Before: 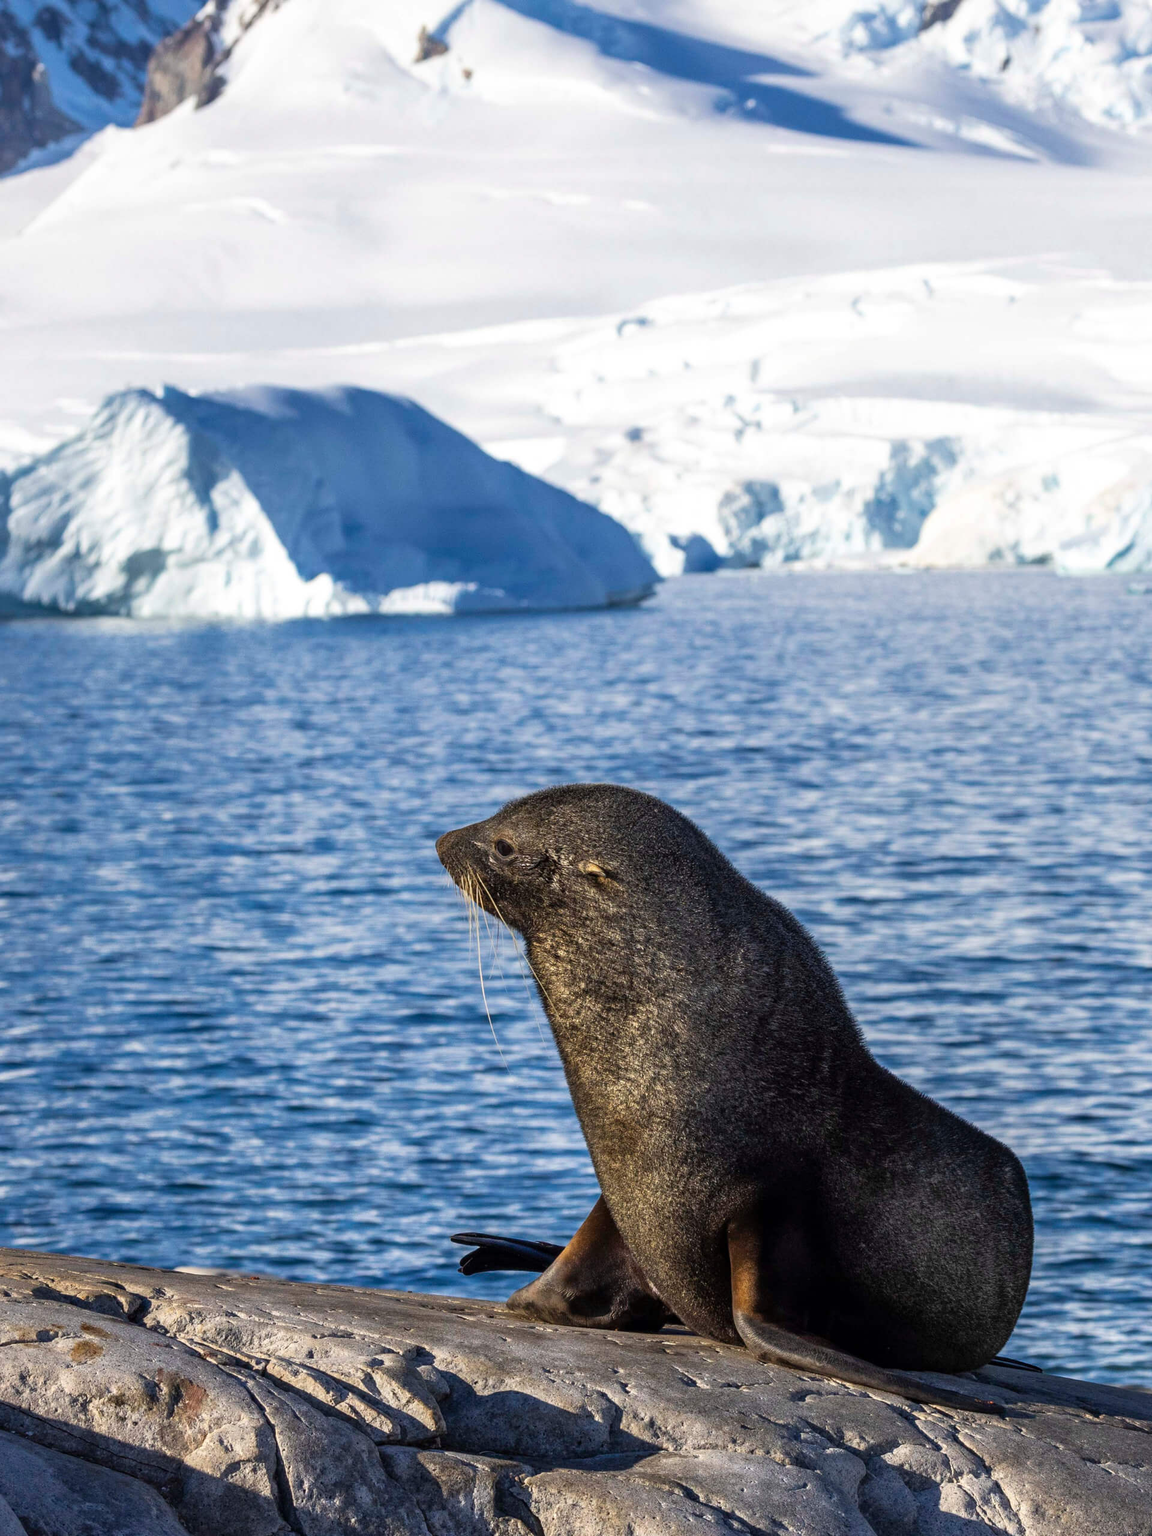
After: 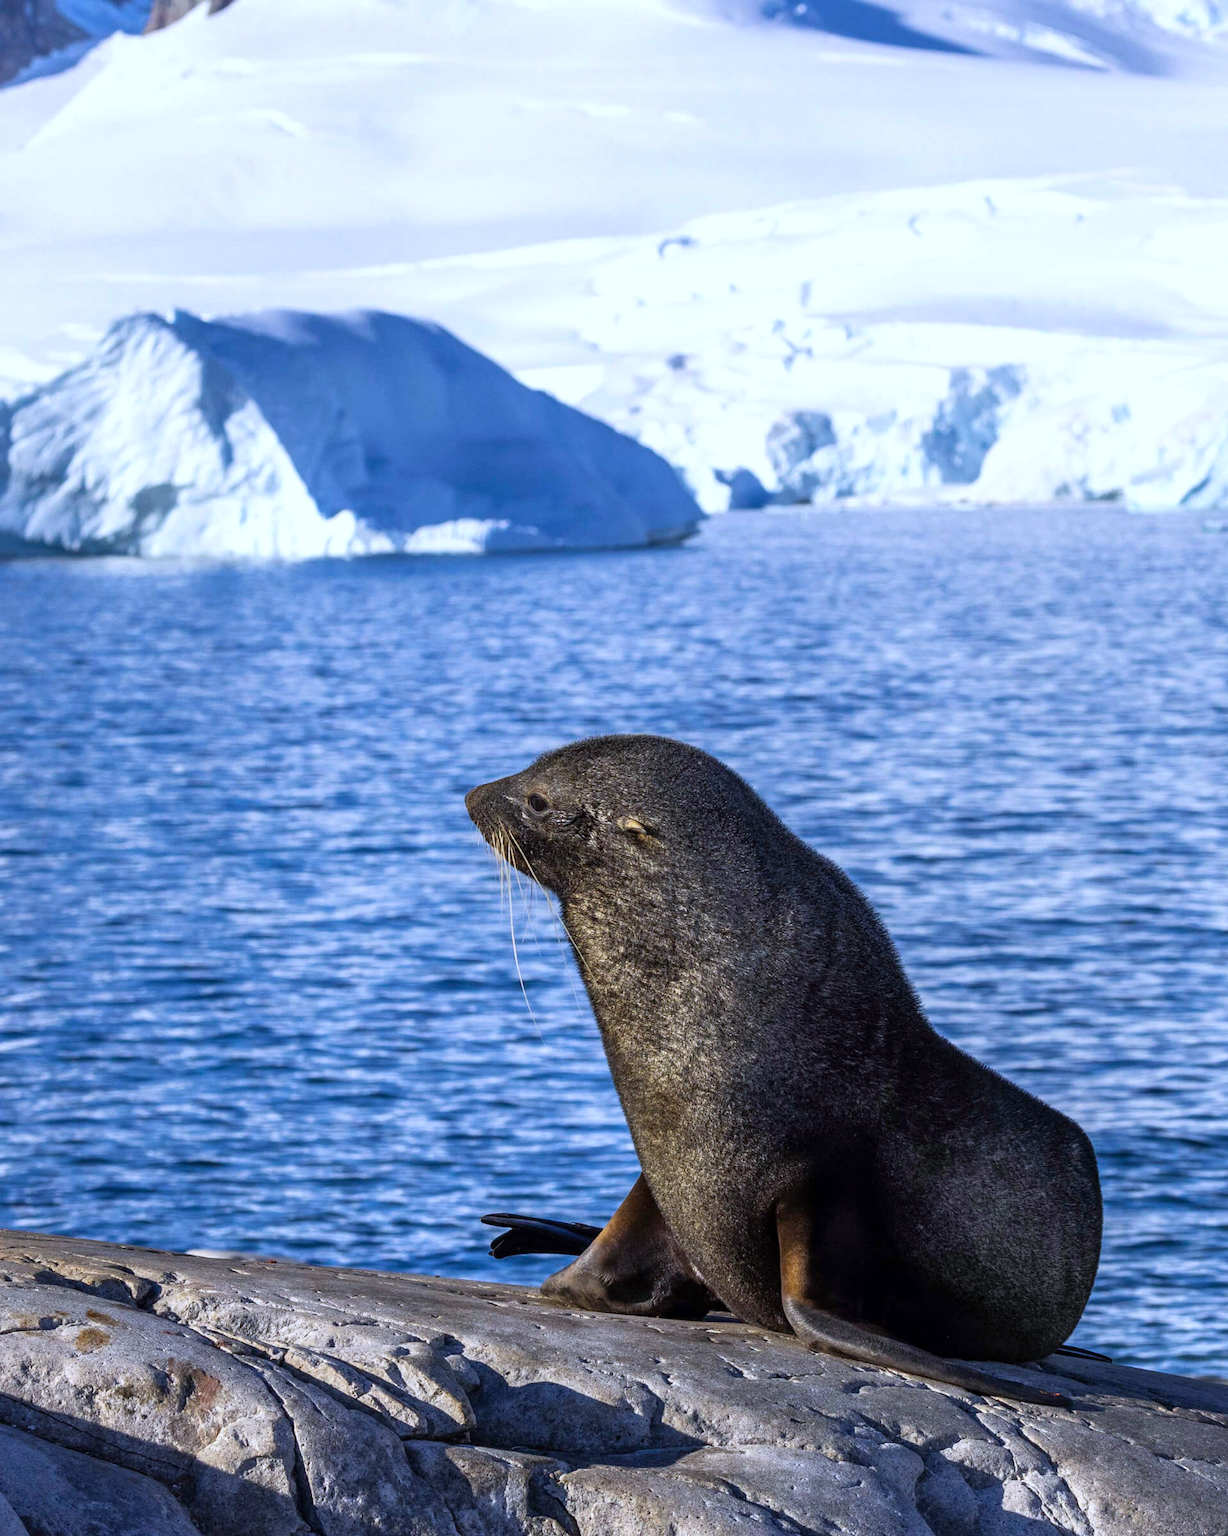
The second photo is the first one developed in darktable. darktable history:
white balance: red 0.948, green 1.02, blue 1.176
exposure: compensate highlight preservation false
crop and rotate: top 6.25%
